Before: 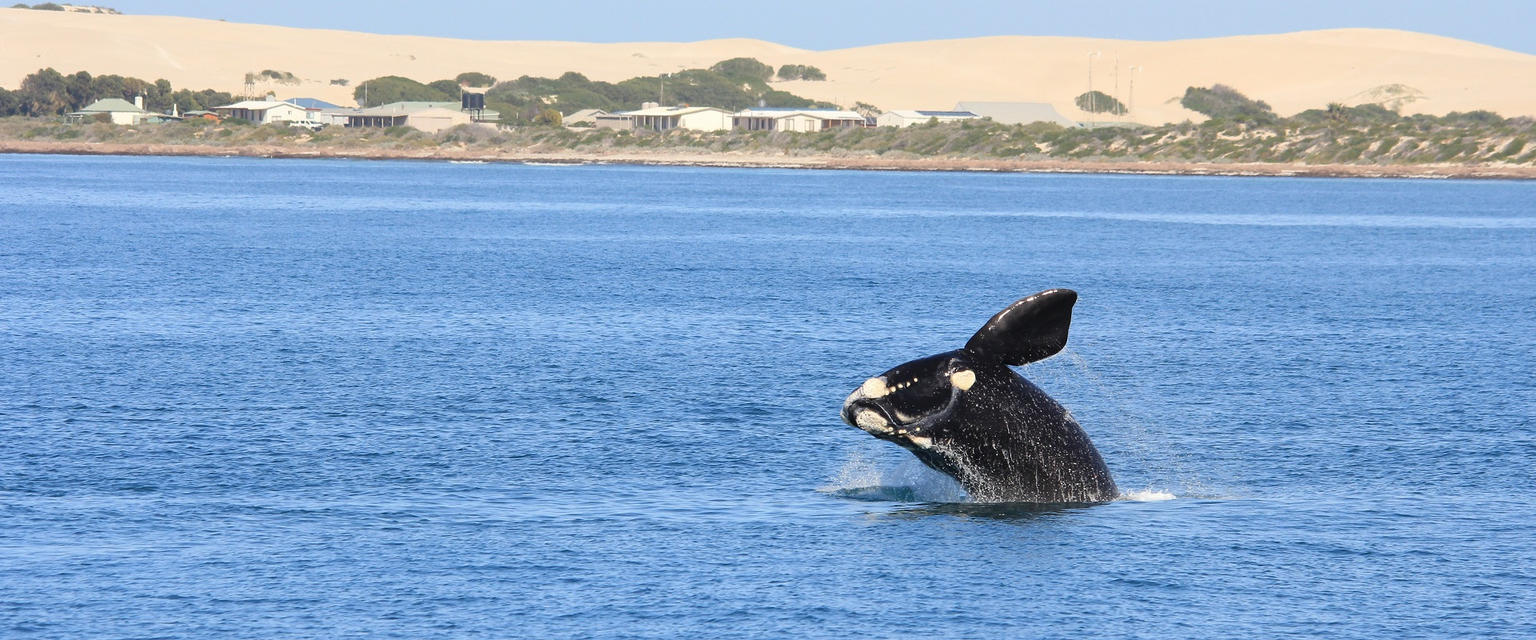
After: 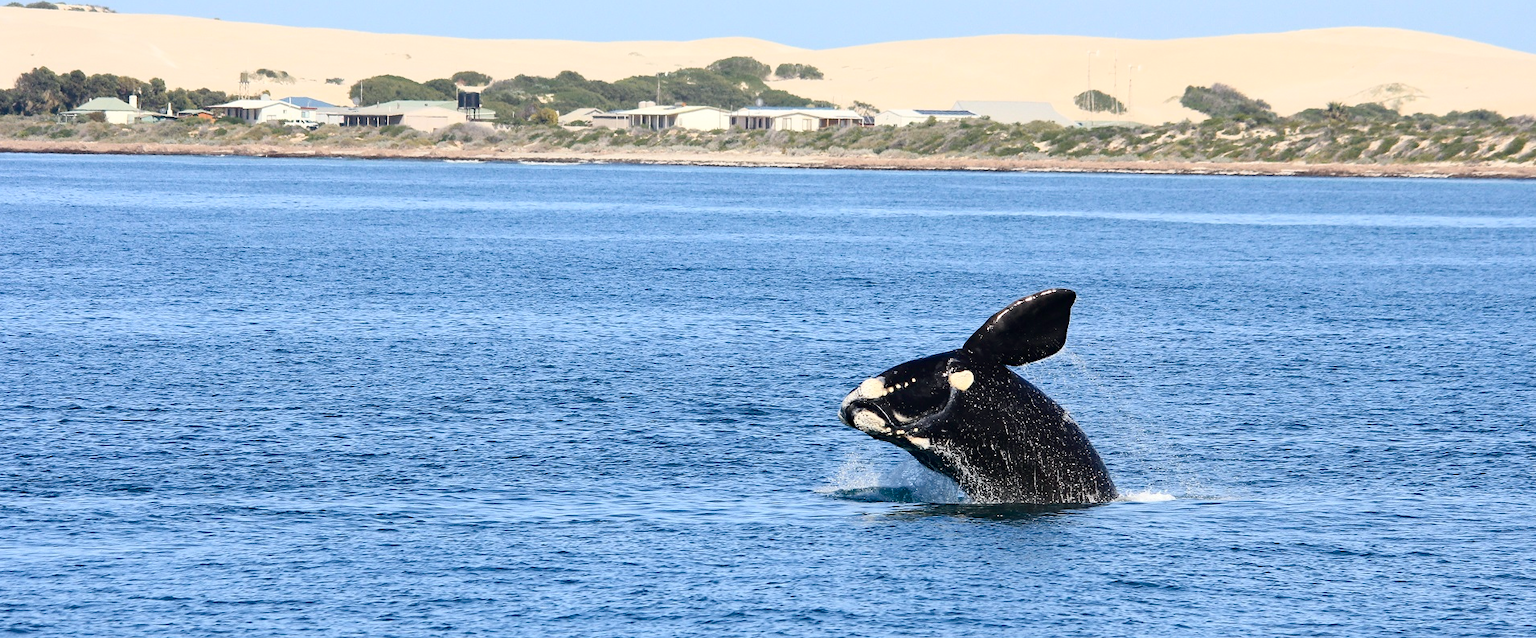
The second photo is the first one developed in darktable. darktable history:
color balance rgb: shadows lift › chroma 1.026%, shadows lift › hue 216.24°, linear chroma grading › global chroma 0.454%, perceptual saturation grading › global saturation 36.348%, perceptual saturation grading › shadows 35.586%, global vibrance 9.951%
haze removal: adaptive false
crop and rotate: left 0.45%, top 0.253%, bottom 0.403%
contrast brightness saturation: contrast 0.245, saturation -0.318
